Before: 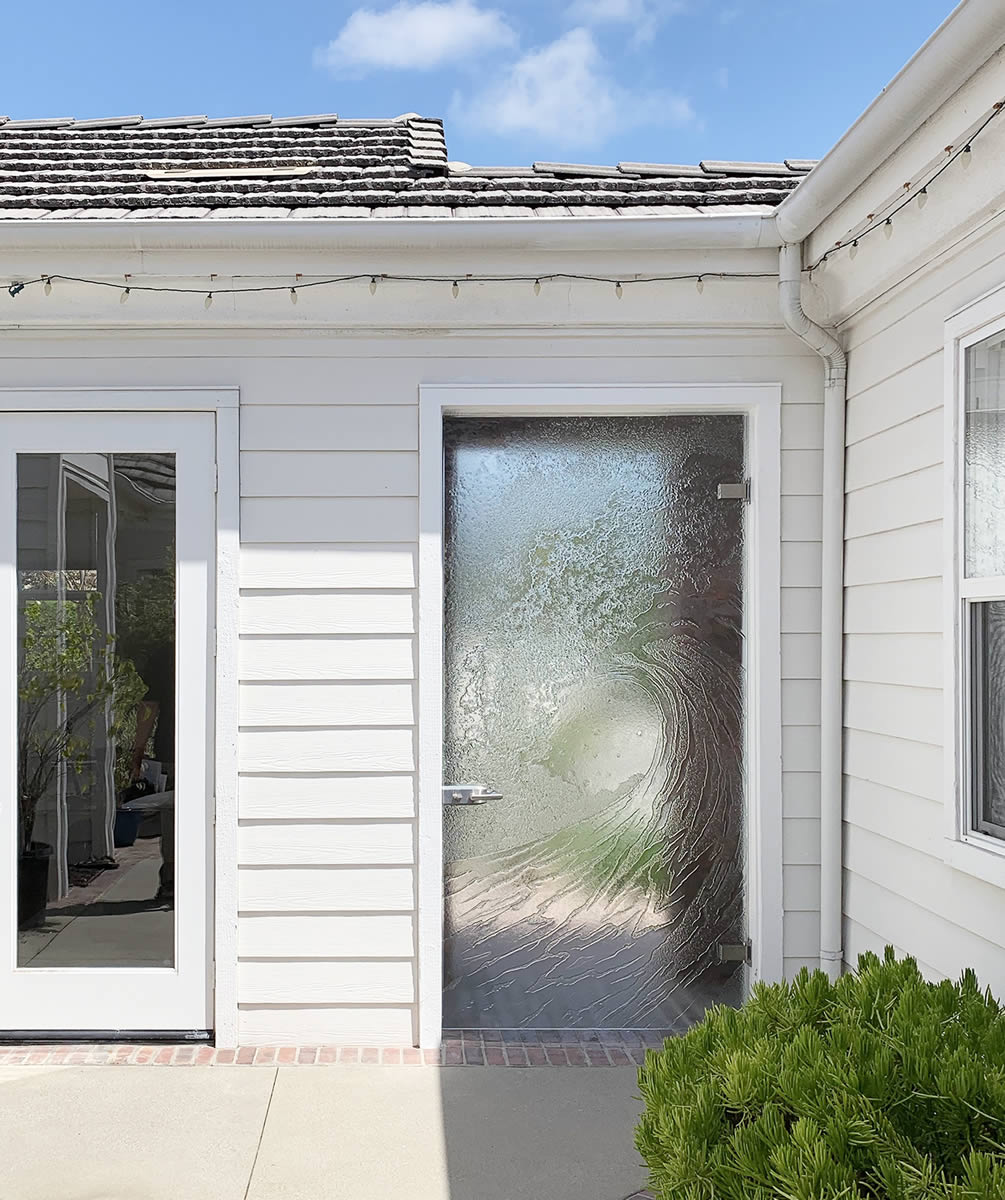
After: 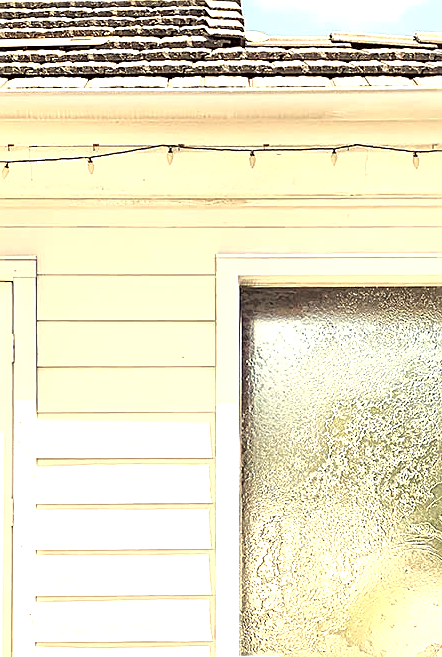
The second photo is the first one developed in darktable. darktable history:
white balance: red 1.123, blue 0.83
local contrast: mode bilateral grid, contrast 20, coarseness 50, detail 130%, midtone range 0.2
color balance rgb: on, module defaults
crop: left 20.248%, top 10.86%, right 35.675%, bottom 34.321%
exposure: black level correction 0, exposure 1.1 EV, compensate exposure bias true, compensate highlight preservation false
sharpen: on, module defaults
color correction: highlights a* -0.95, highlights b* 4.5, shadows a* 3.55
